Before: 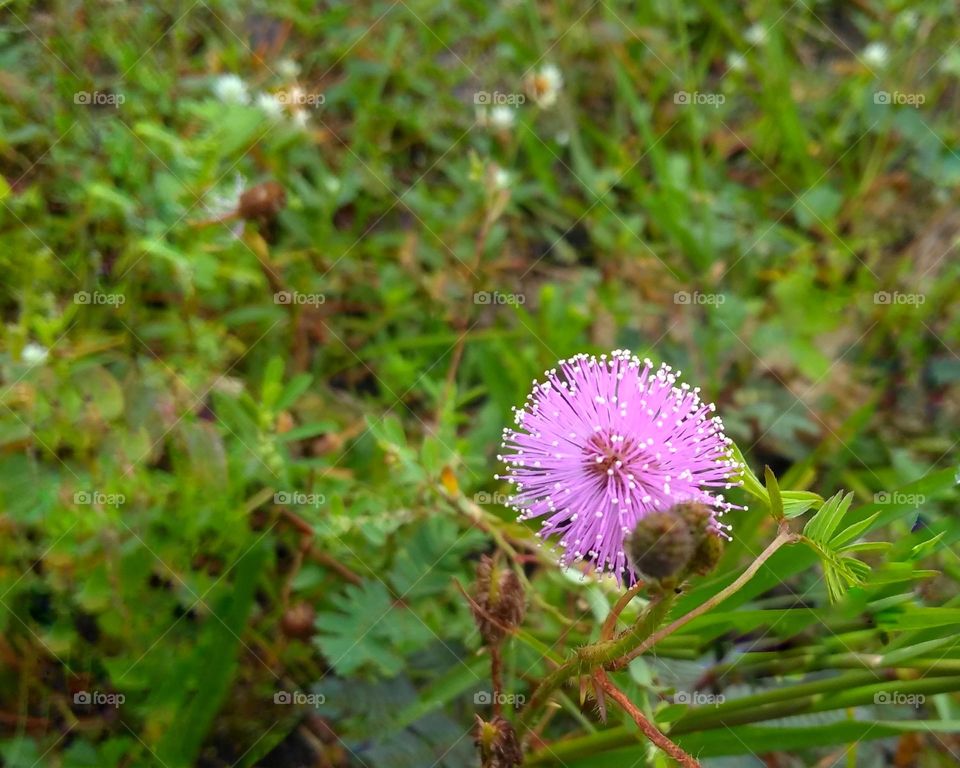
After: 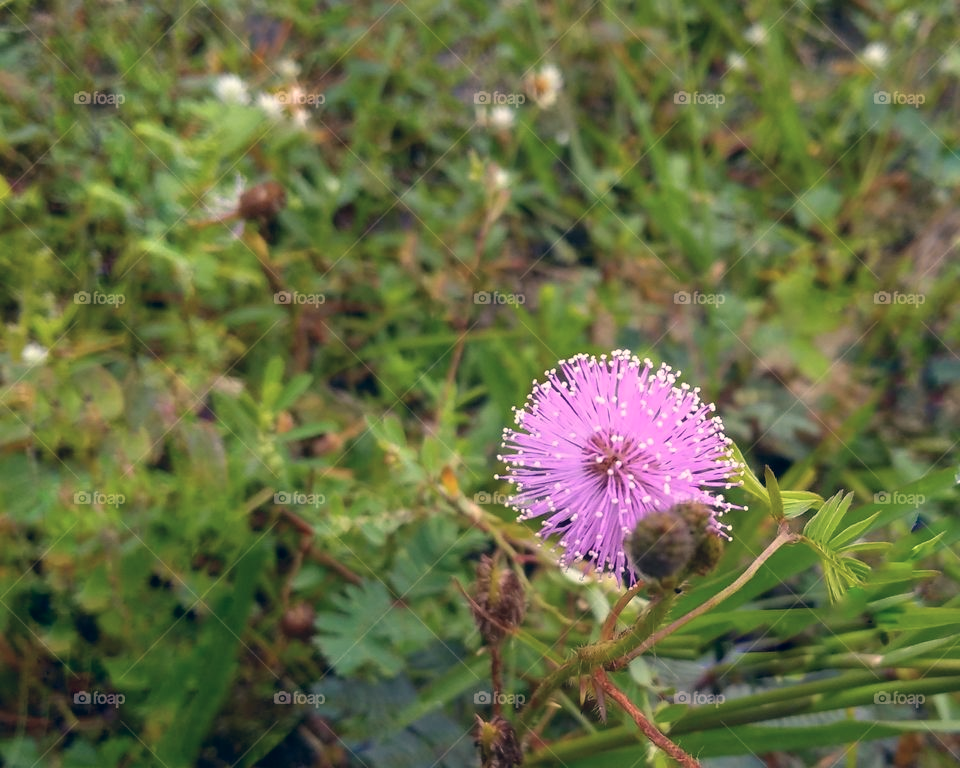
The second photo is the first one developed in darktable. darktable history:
color correction: highlights a* 13.99, highlights b* 5.93, shadows a* -5.37, shadows b* -15.73, saturation 0.845
